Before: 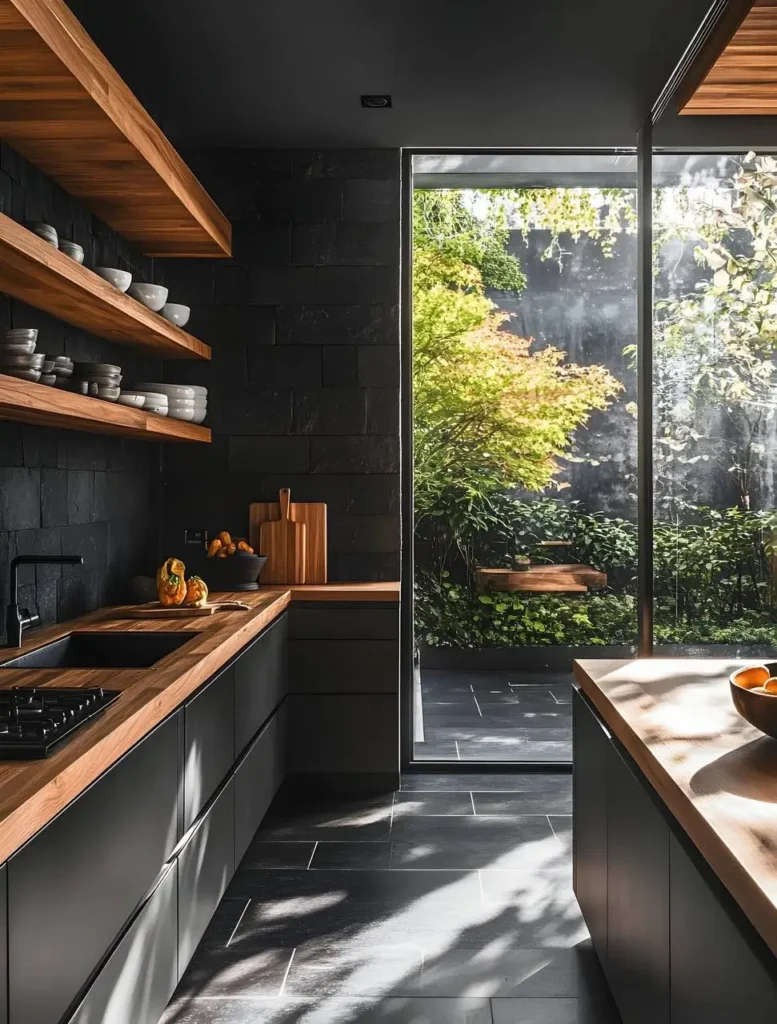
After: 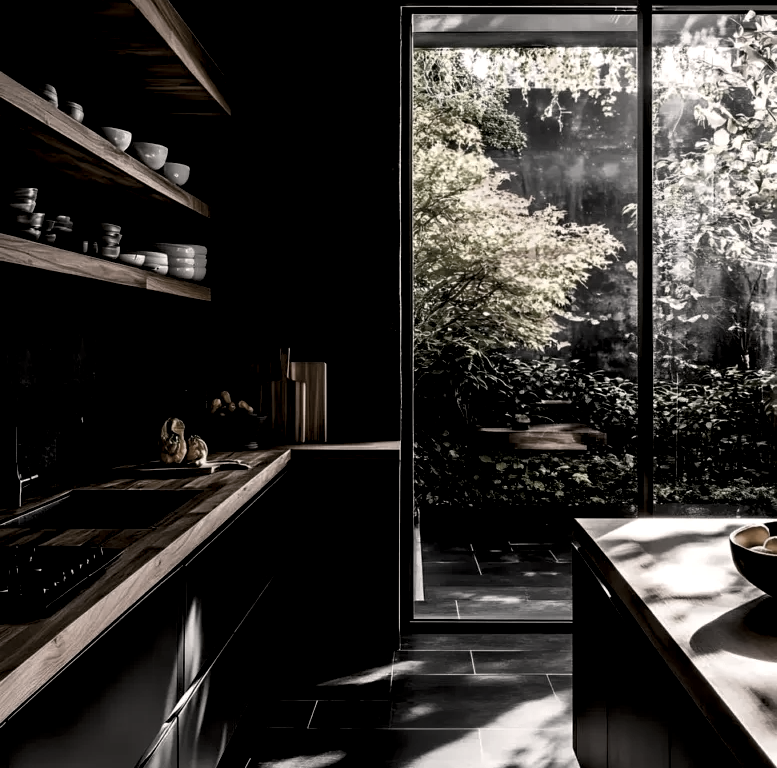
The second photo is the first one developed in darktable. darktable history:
white balance: red 1.127, blue 0.943
crop: top 13.819%, bottom 11.169%
exposure: black level correction 0.056, compensate highlight preservation false
color correction: saturation 0.2
levels: mode automatic, black 8.58%, gray 59.42%, levels [0, 0.445, 1]
